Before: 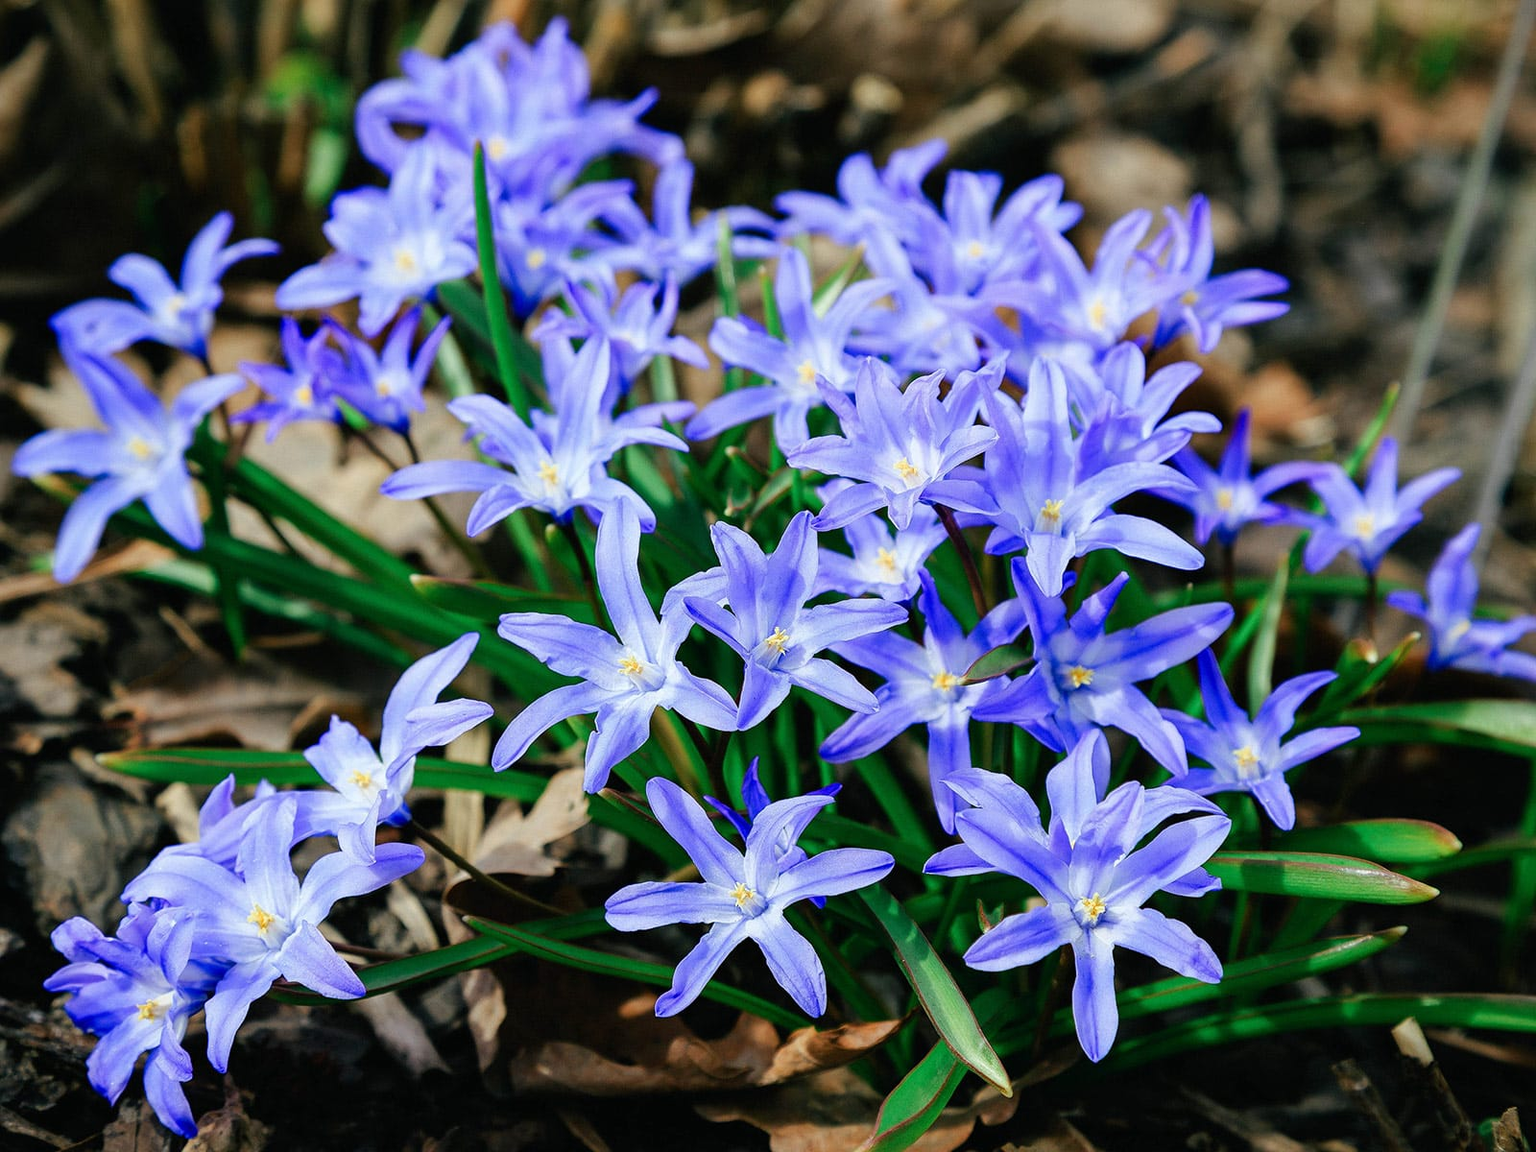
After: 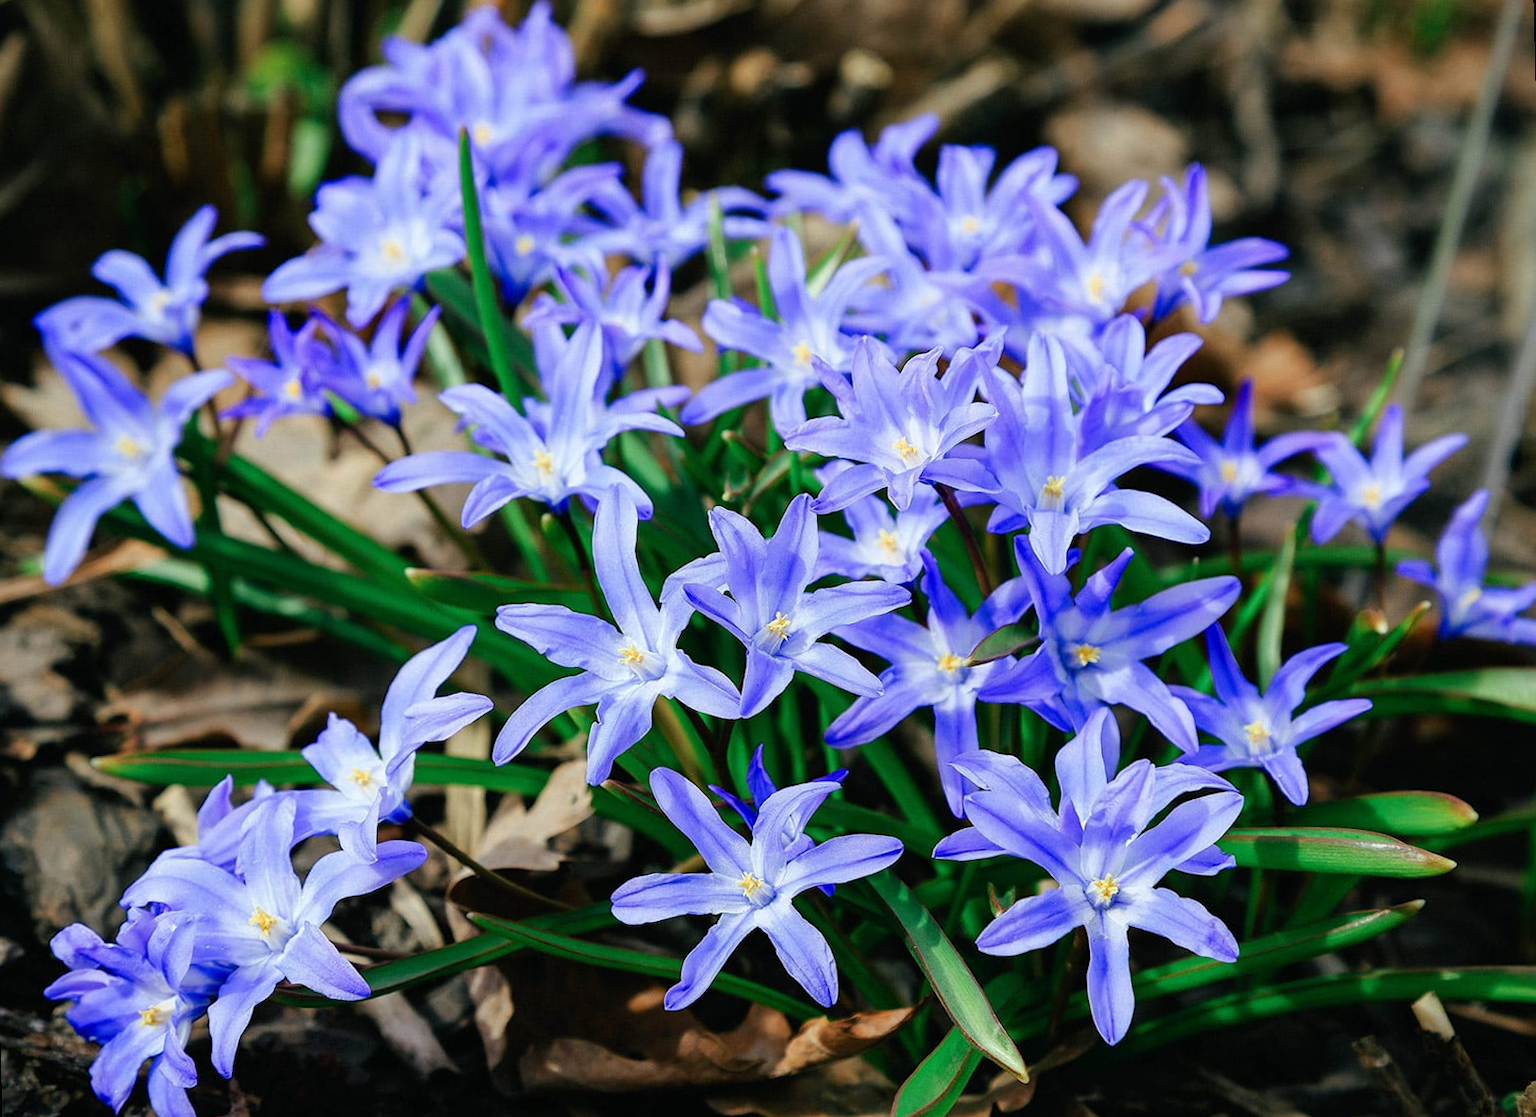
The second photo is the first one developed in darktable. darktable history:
rotate and perspective: rotation -1.42°, crop left 0.016, crop right 0.984, crop top 0.035, crop bottom 0.965
crop: top 0.05%, bottom 0.098%
